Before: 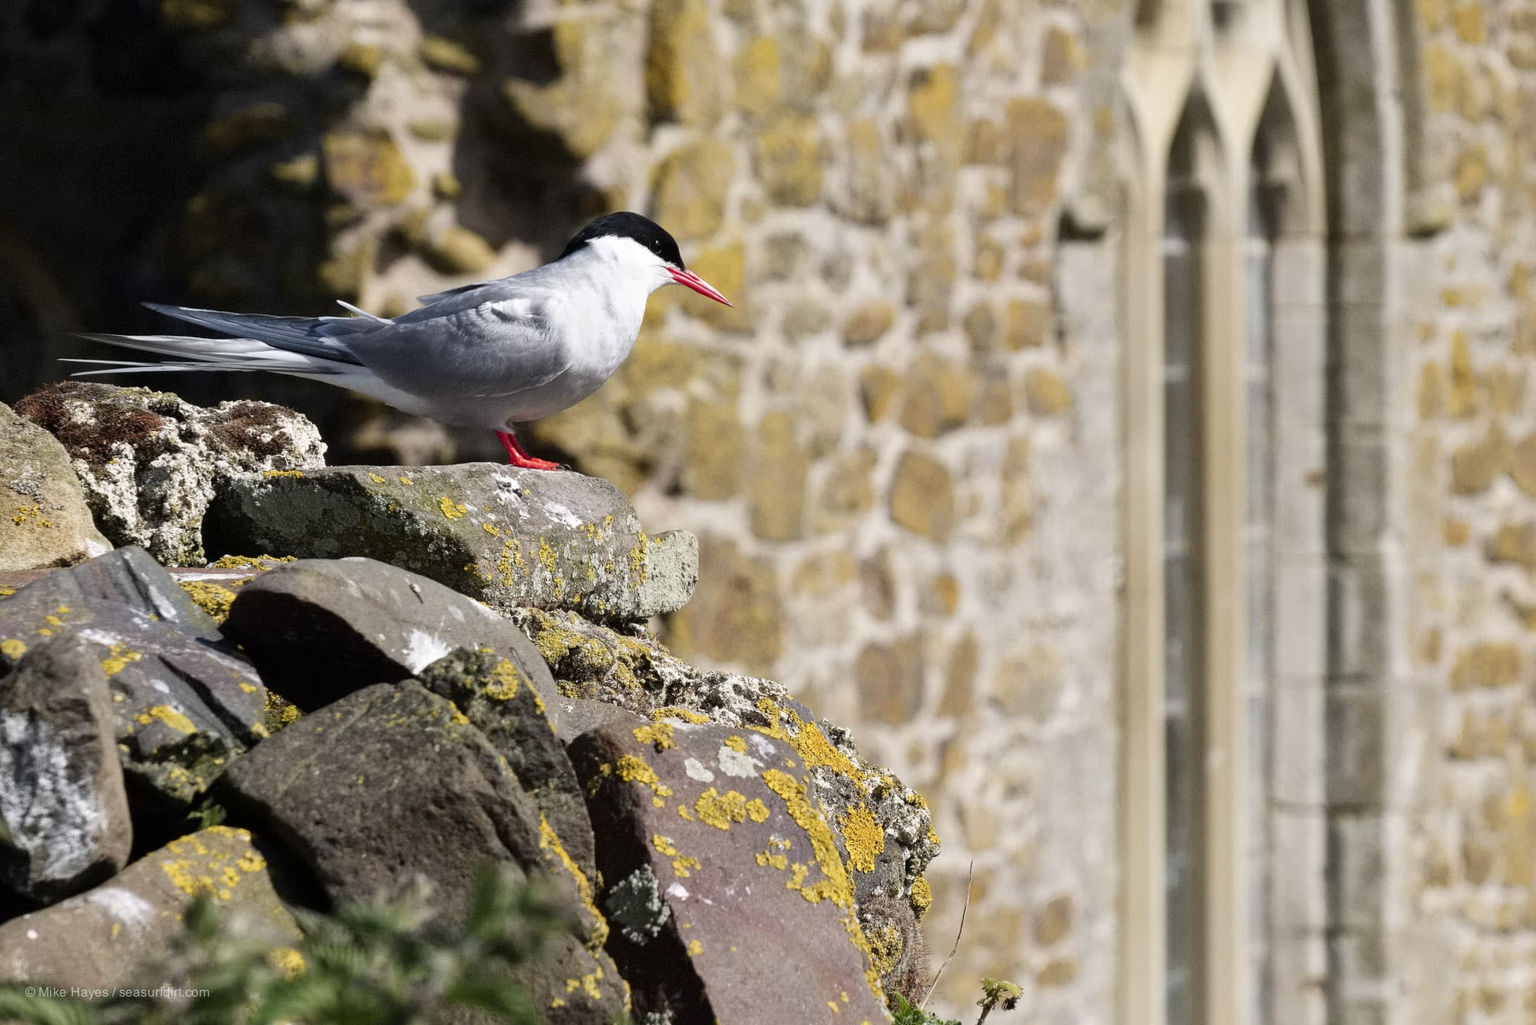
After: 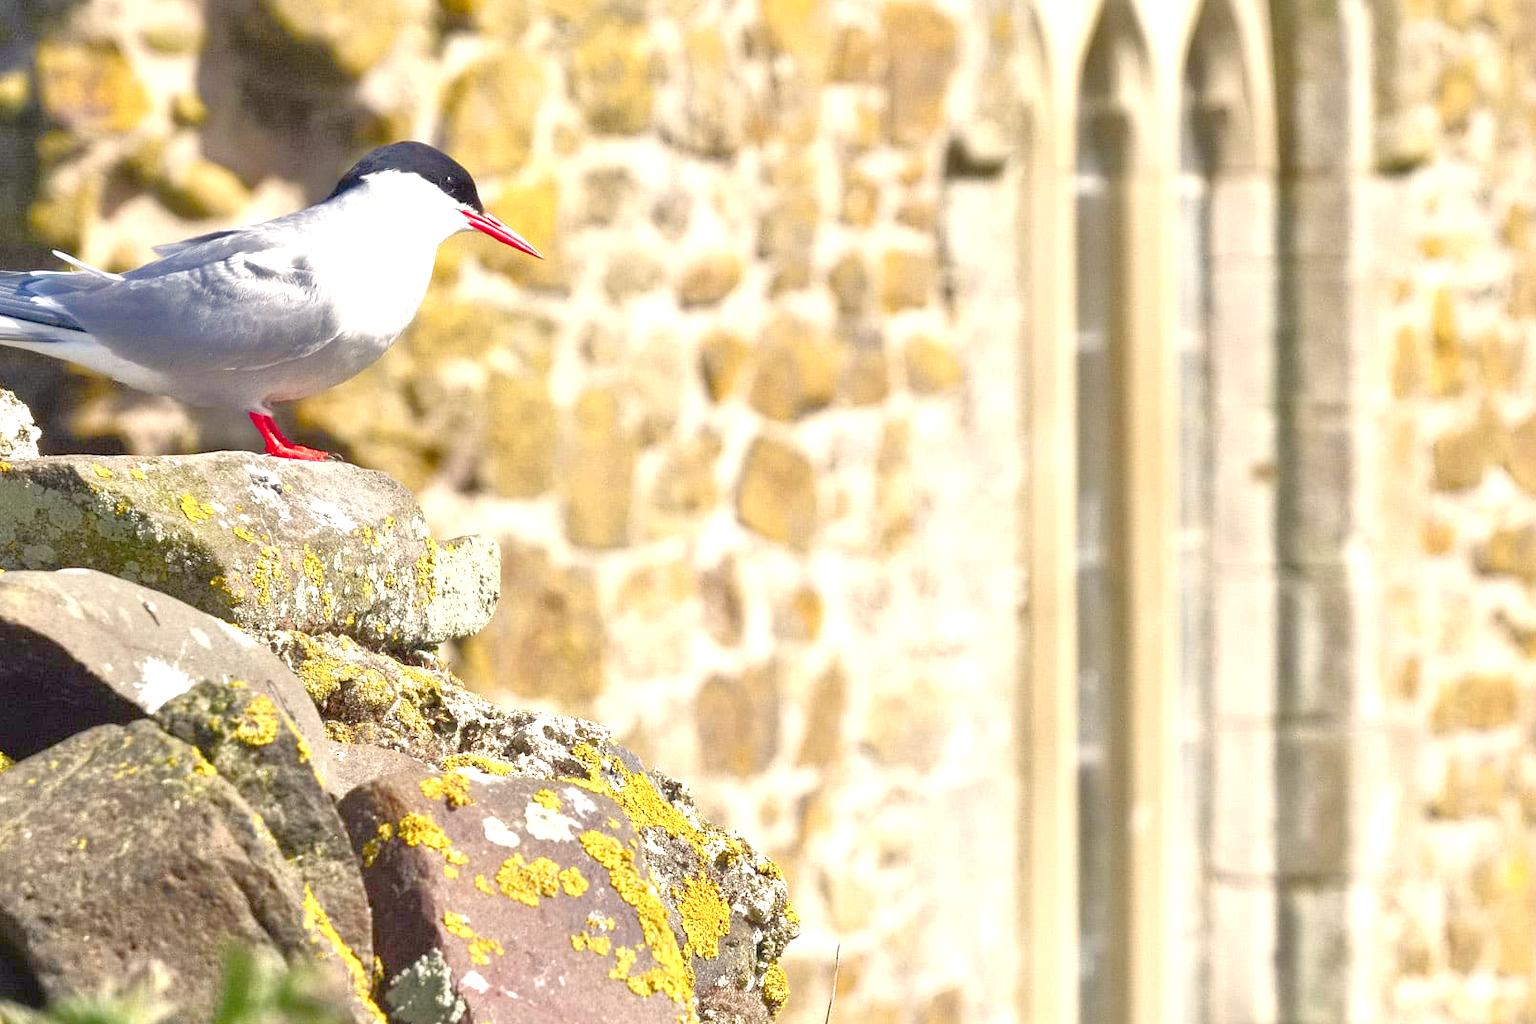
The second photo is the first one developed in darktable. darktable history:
tone equalizer: -8 EV 2 EV, -7 EV 2 EV, -6 EV 2 EV, -5 EV 2 EV, -4 EV 2 EV, -3 EV 1.5 EV, -2 EV 1 EV, -1 EV 0.5 EV
exposure: exposure 1 EV, compensate highlight preservation false
crop: left 19.159%, top 9.58%, bottom 9.58%
color balance rgb: shadows lift › chroma 3%, shadows lift › hue 280.8°, power › hue 330°, highlights gain › chroma 3%, highlights gain › hue 75.6°, global offset › luminance 0.7%, perceptual saturation grading › global saturation 20%, perceptual saturation grading › highlights -25%, perceptual saturation grading › shadows 50%, global vibrance 20.33%
